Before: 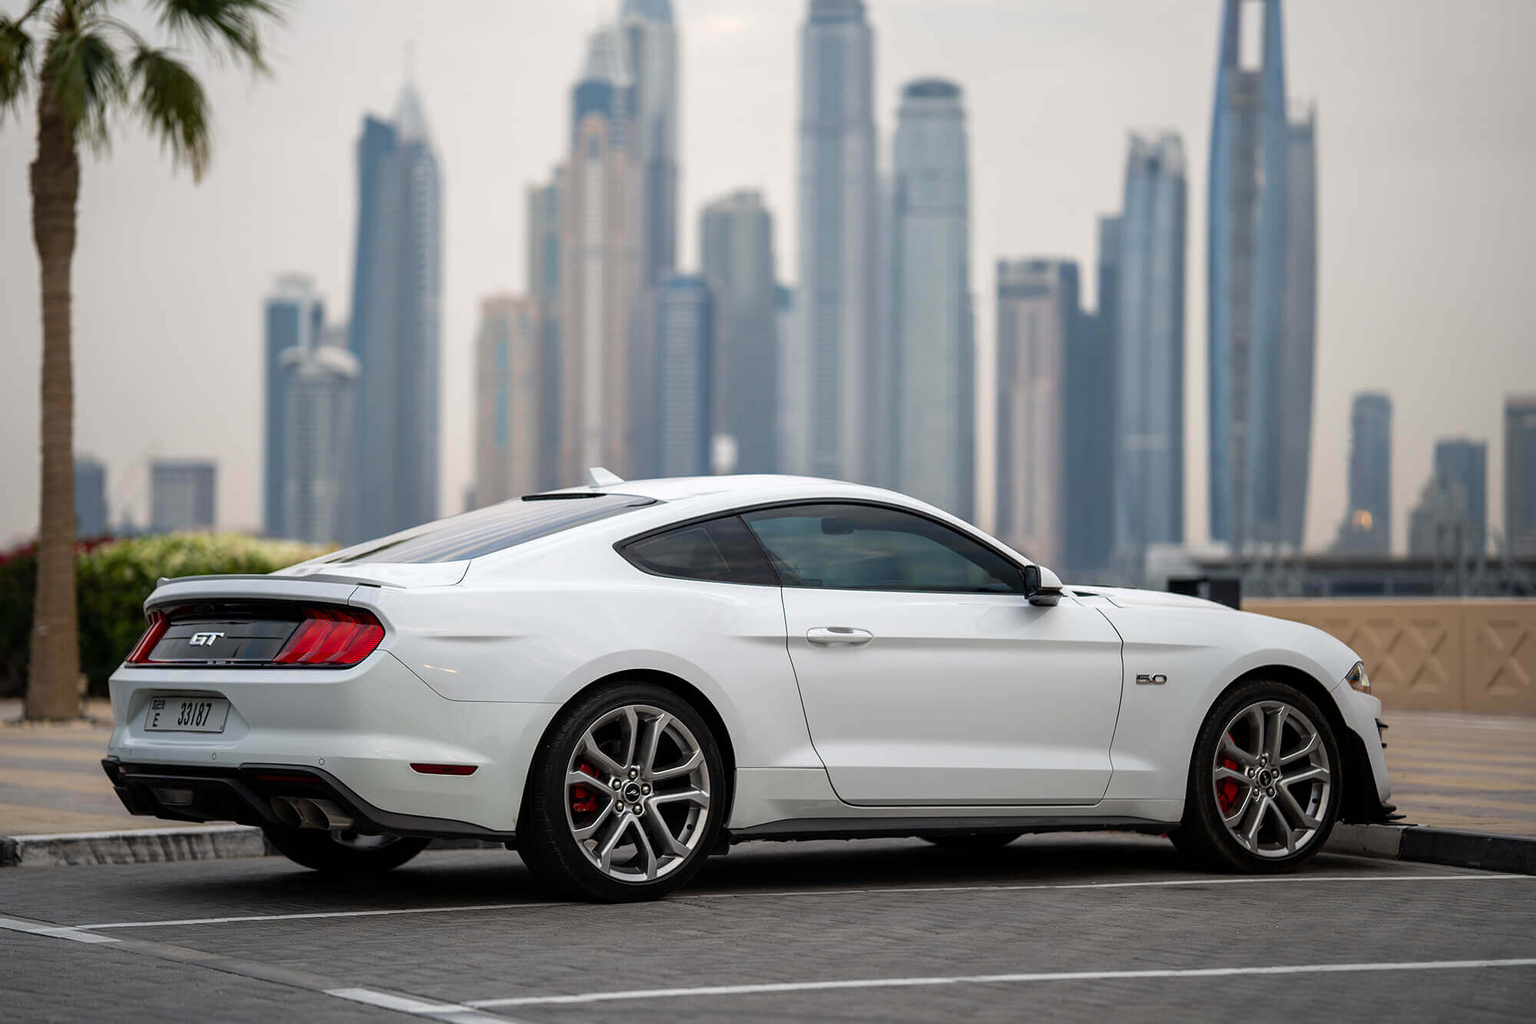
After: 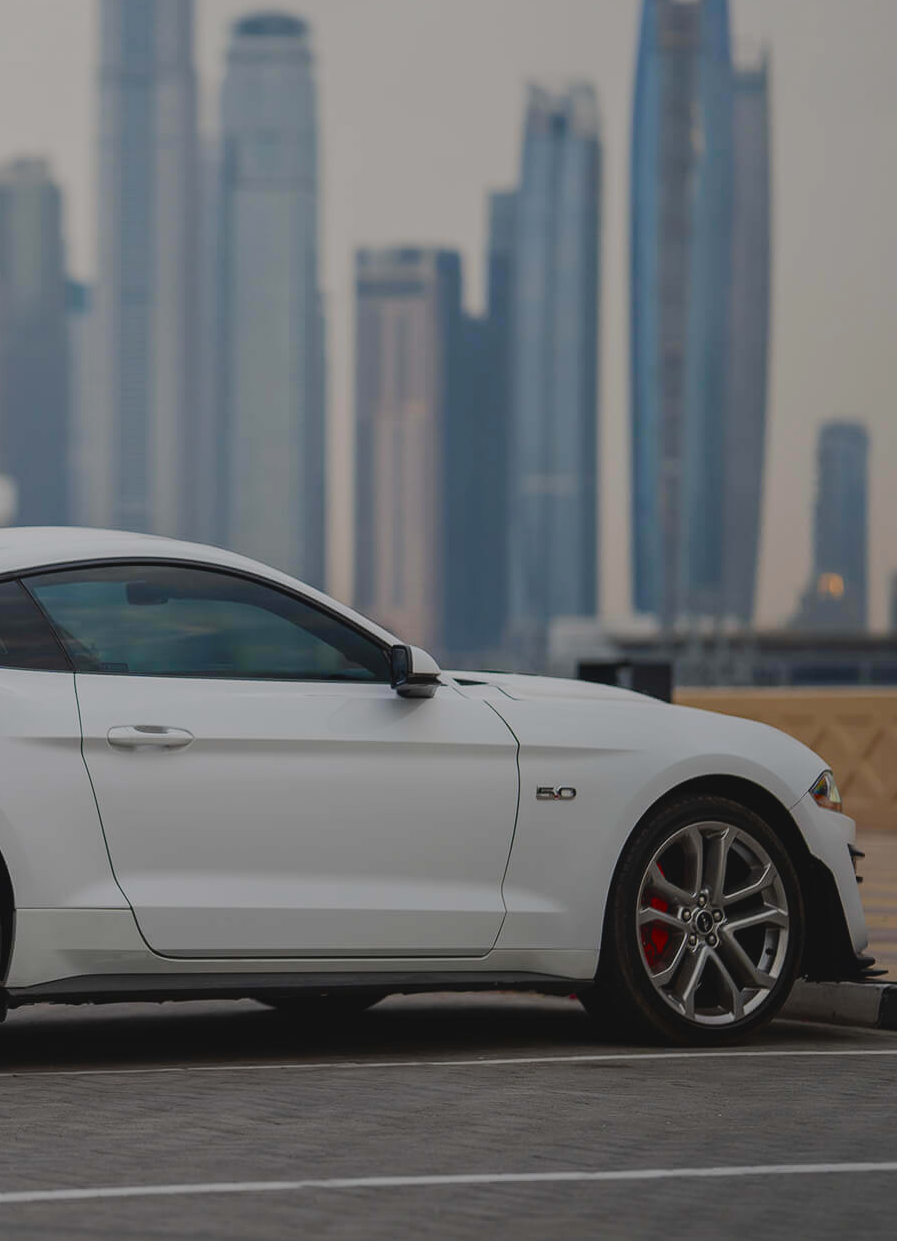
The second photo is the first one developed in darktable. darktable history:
exposure: black level correction -0.017, exposure -1.092 EV, compensate highlight preservation false
color balance rgb: global offset › luminance -0.507%, perceptual saturation grading › global saturation 20%, perceptual saturation grading › highlights -24.779%, perceptual saturation grading › shadows 25.819%, perceptual brilliance grading › mid-tones 9.133%, perceptual brilliance grading › shadows 14.369%, contrast -10.579%
crop: left 47.157%, top 6.866%, right 7.965%
